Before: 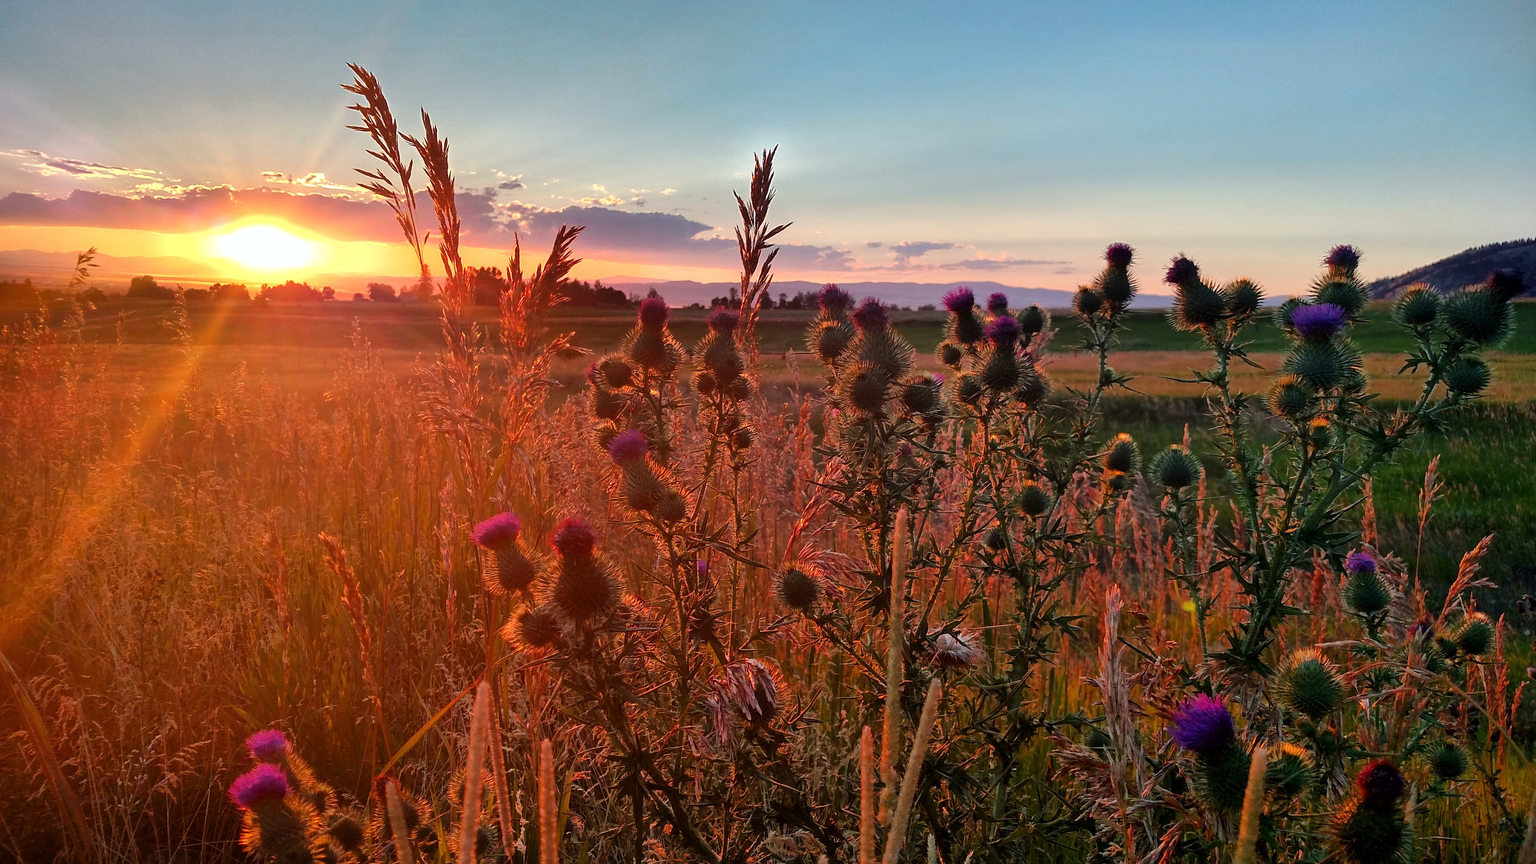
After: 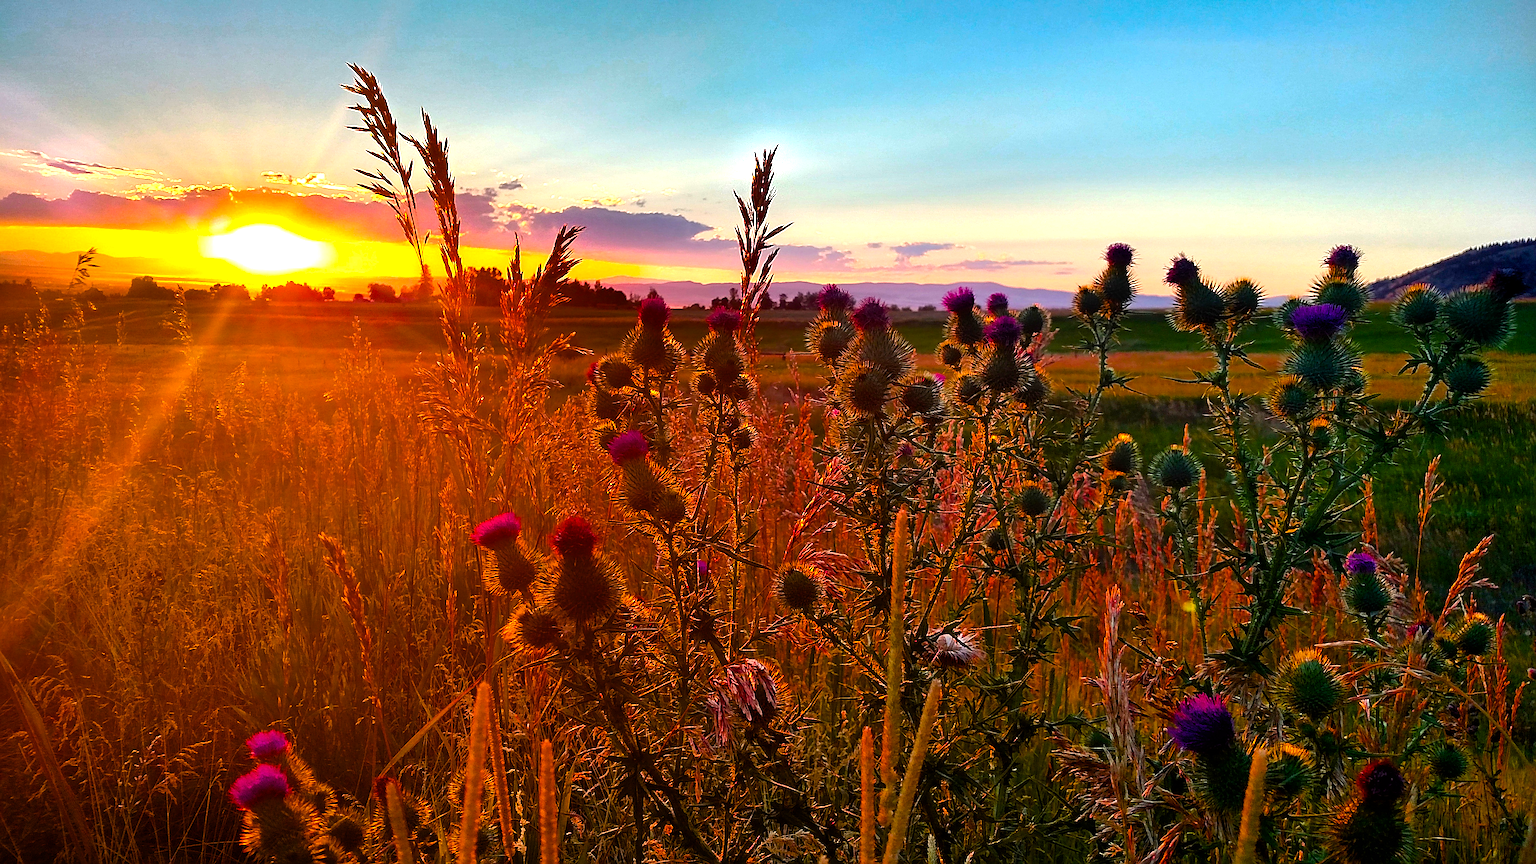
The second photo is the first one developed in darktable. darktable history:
color balance rgb: linear chroma grading › global chroma 9%, perceptual saturation grading › global saturation 36%, perceptual saturation grading › shadows 35%, perceptual brilliance grading › global brilliance 21.21%, perceptual brilliance grading › shadows -35%, global vibrance 21.21%
sharpen: on, module defaults
